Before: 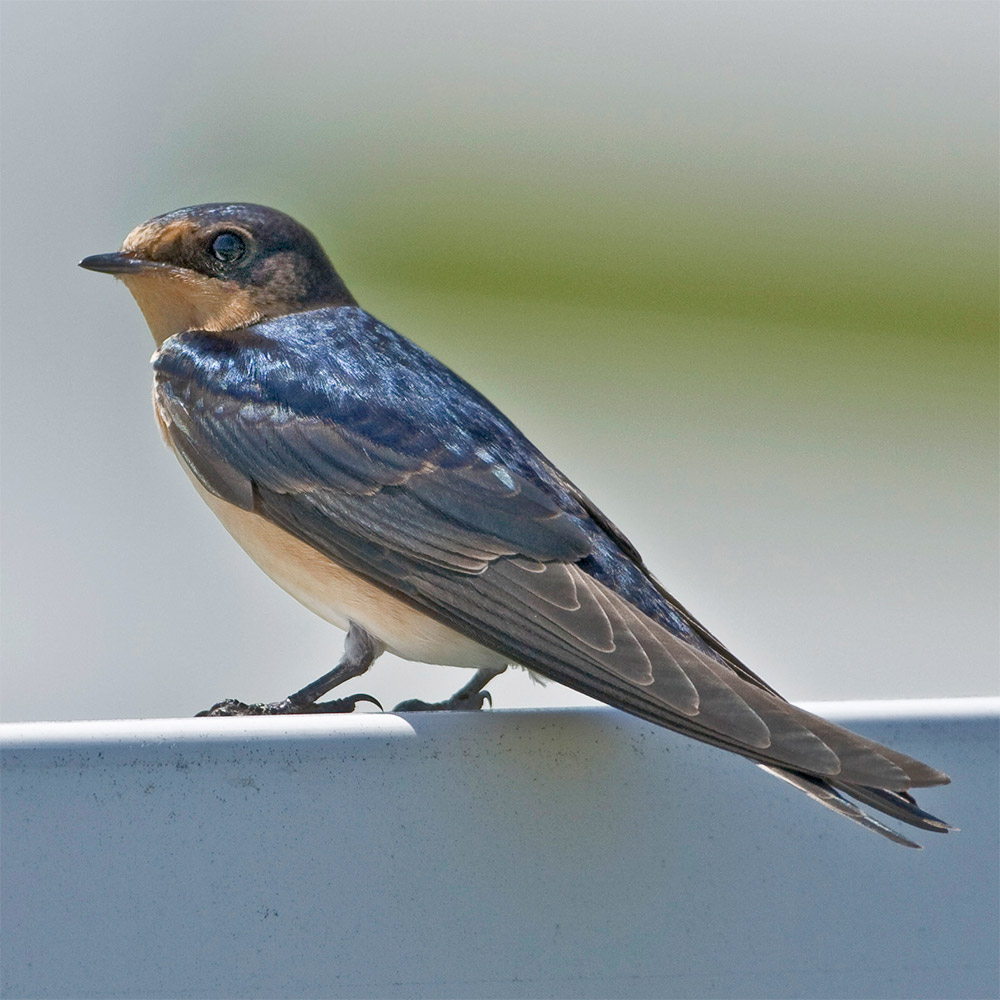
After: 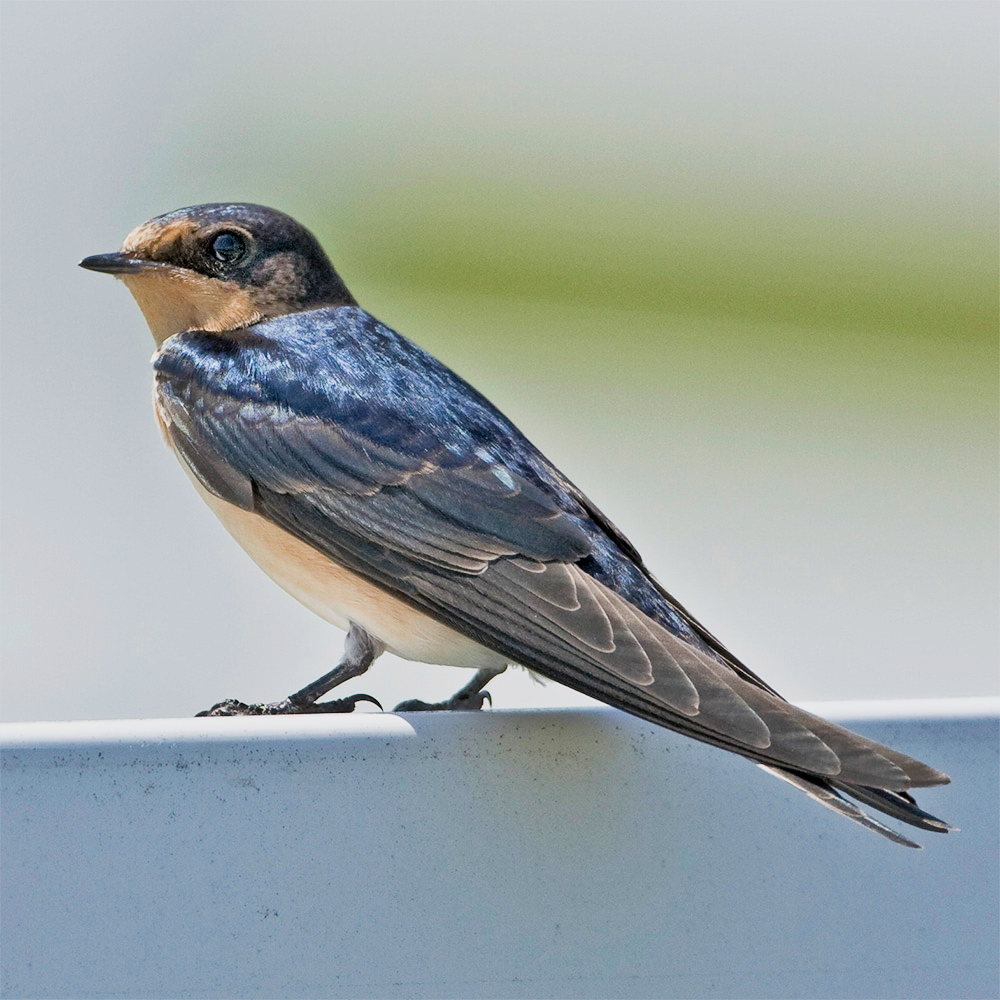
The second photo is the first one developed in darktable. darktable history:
filmic rgb: black relative exposure -7.65 EV, white relative exposure 4.56 EV, hardness 3.61, contrast 1.25
exposure: exposure 0.376 EV, compensate highlight preservation false
